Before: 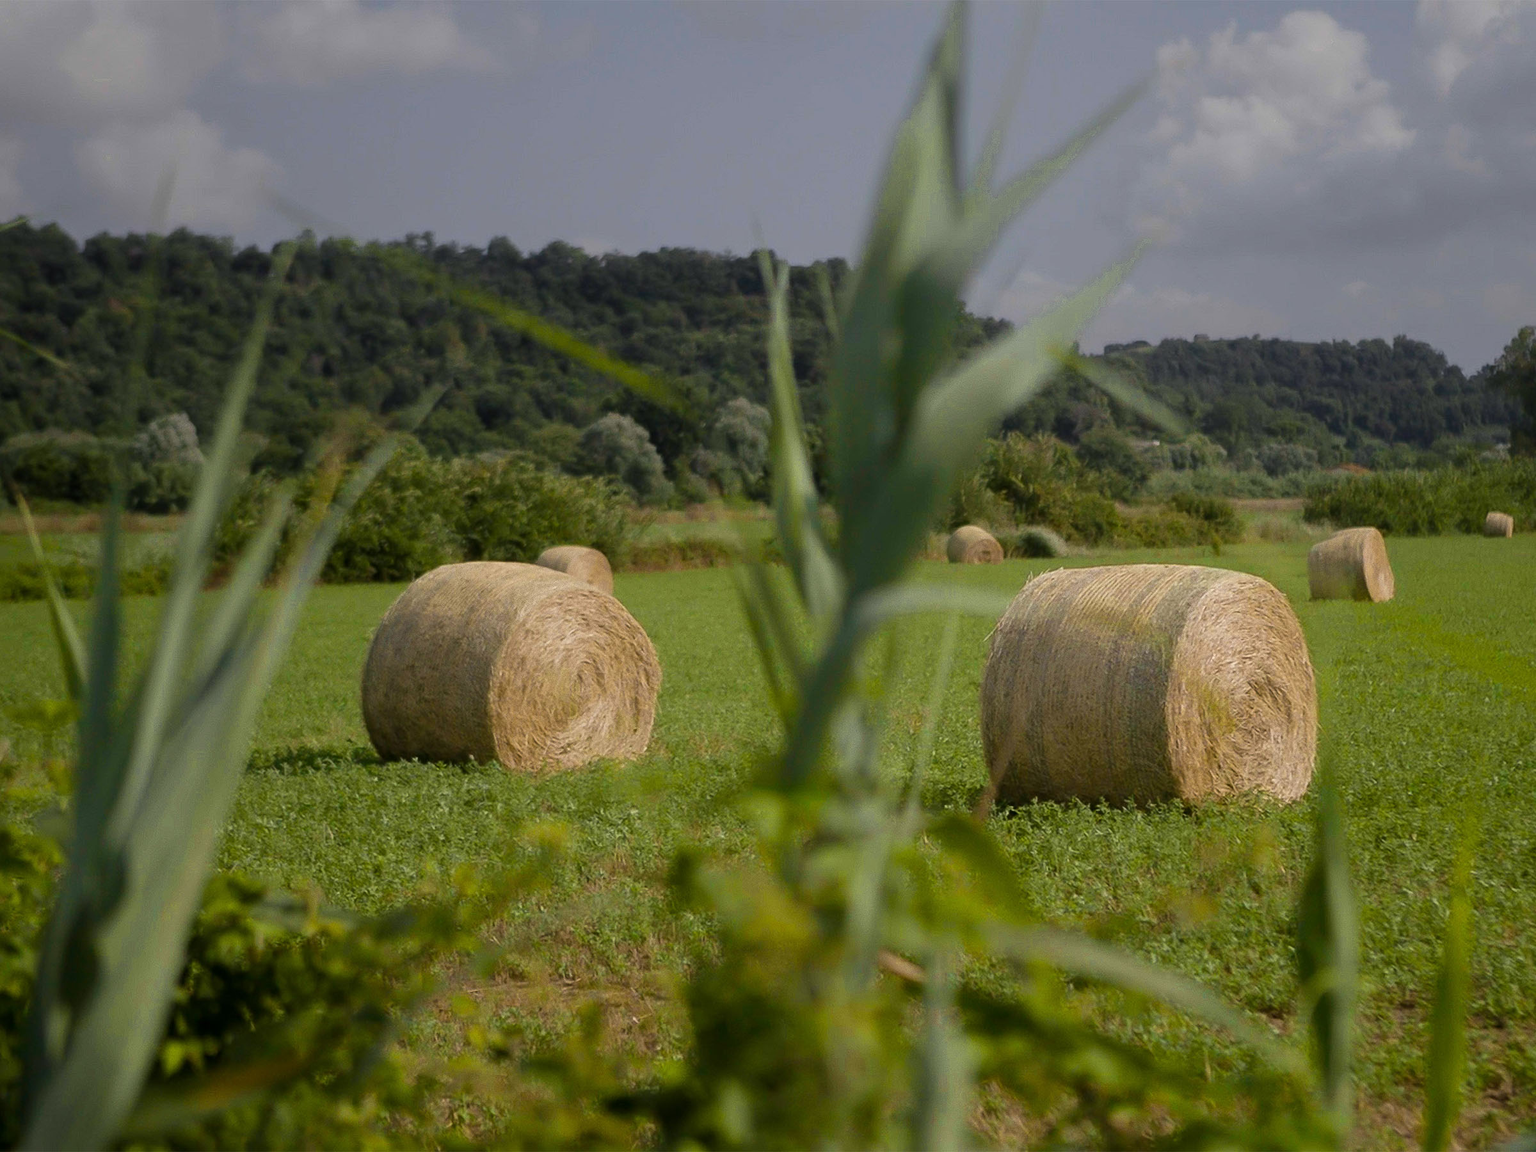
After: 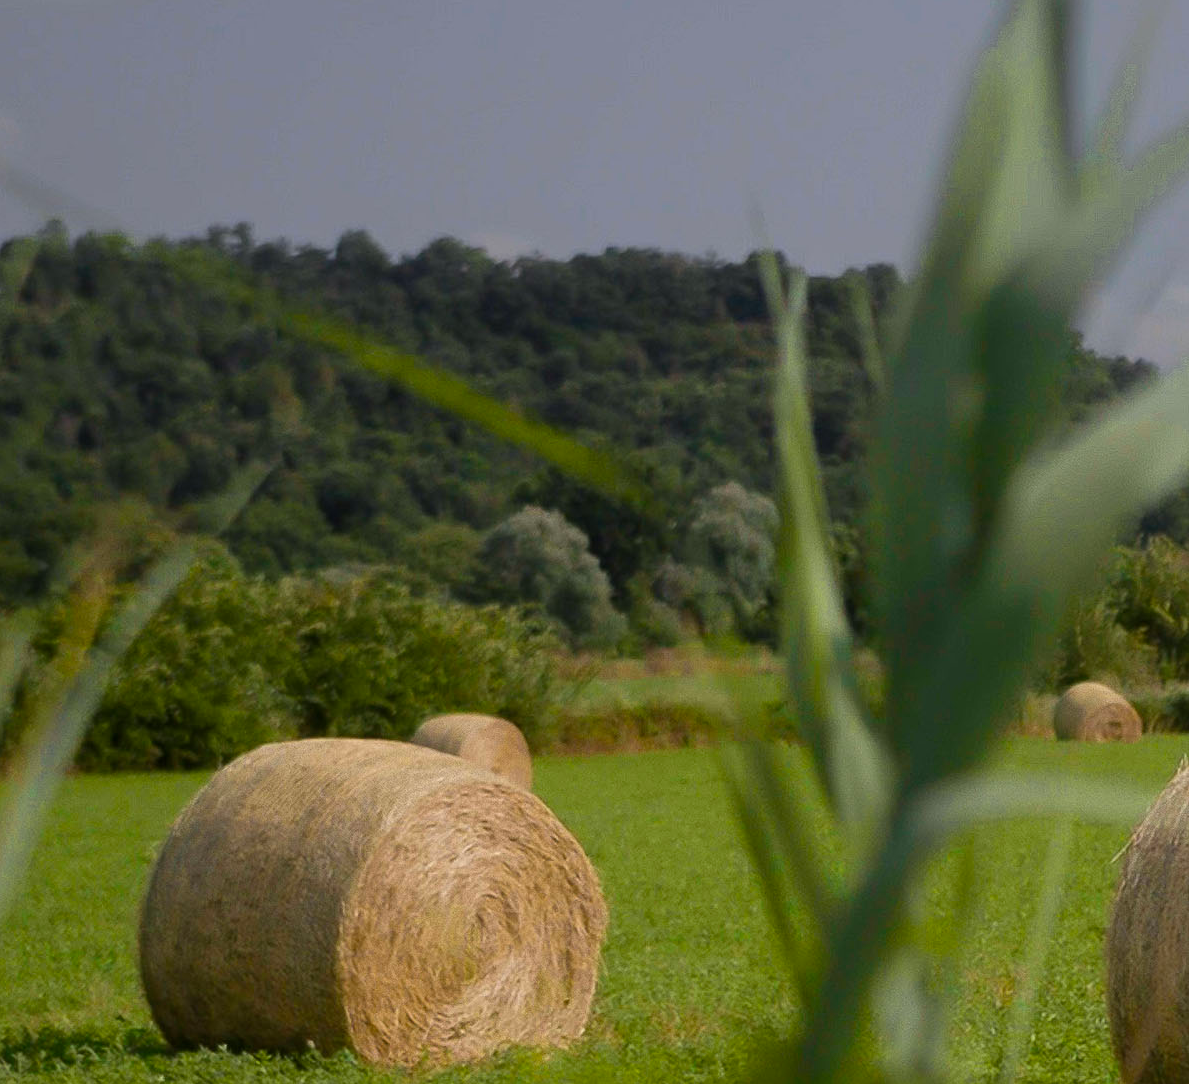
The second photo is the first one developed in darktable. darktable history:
crop: left 17.777%, top 7.725%, right 32.668%, bottom 32.007%
